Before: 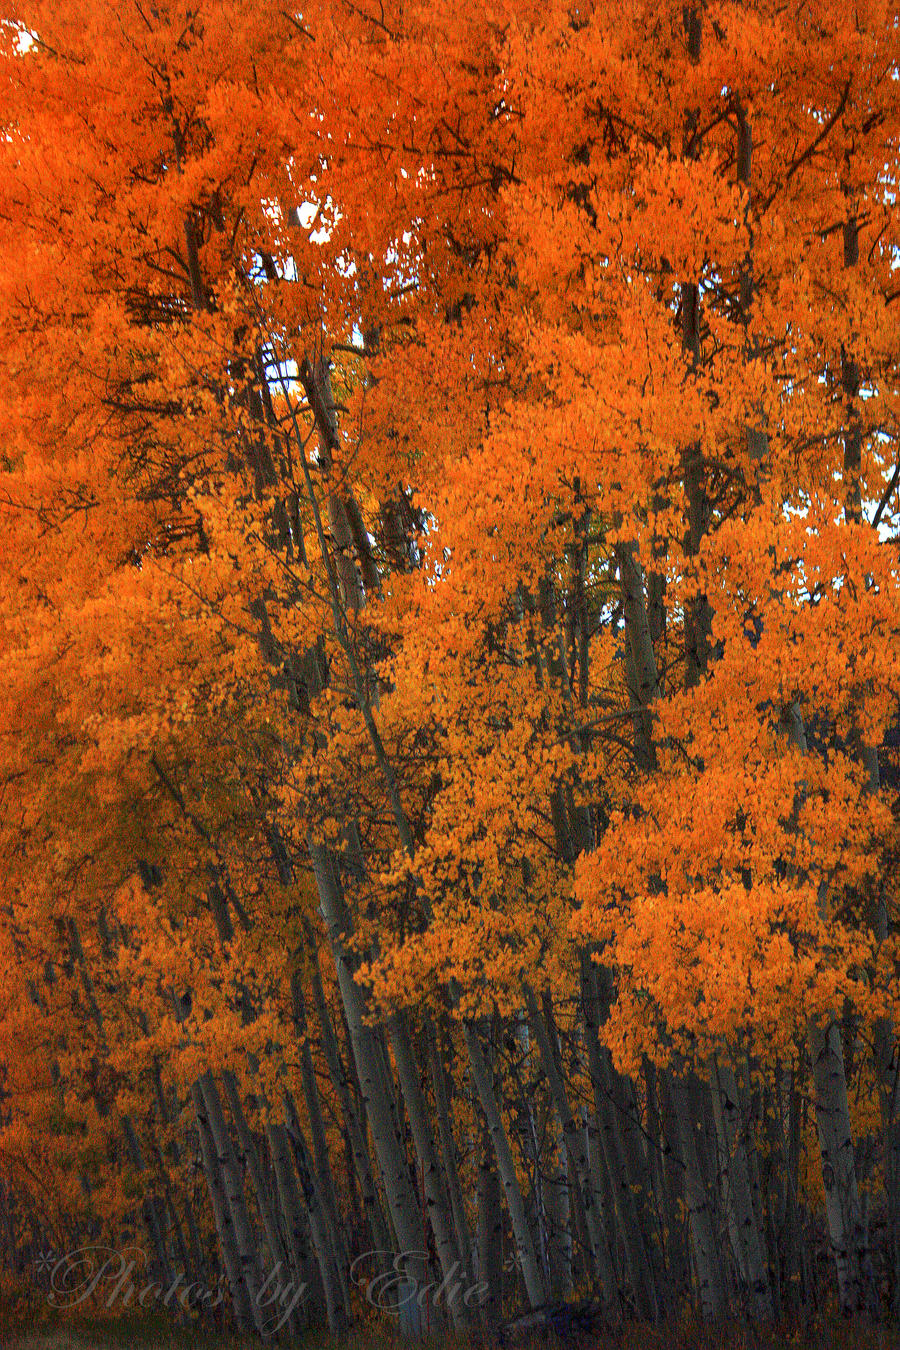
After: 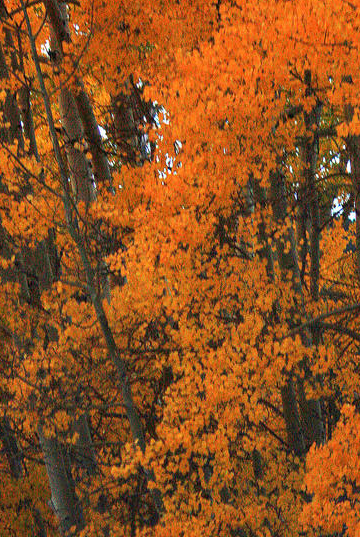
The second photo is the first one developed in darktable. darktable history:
crop: left 29.972%, top 30.174%, right 29.917%, bottom 29.975%
